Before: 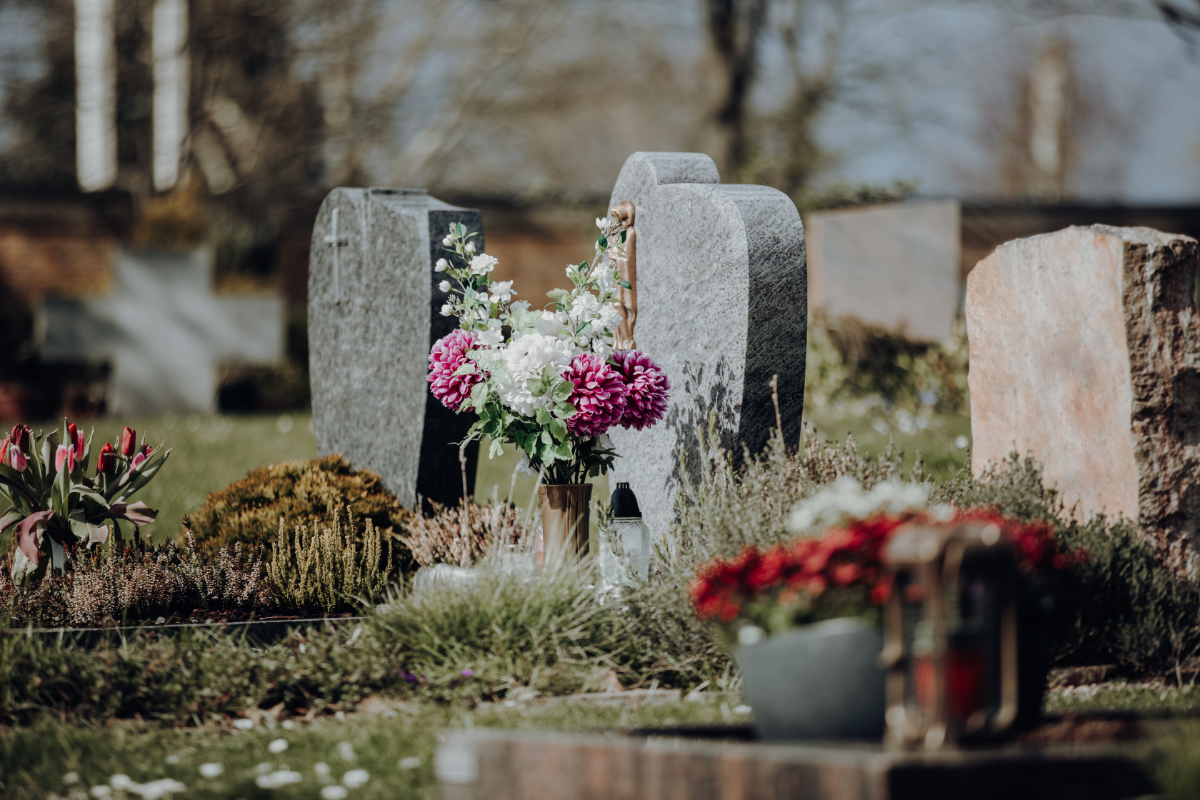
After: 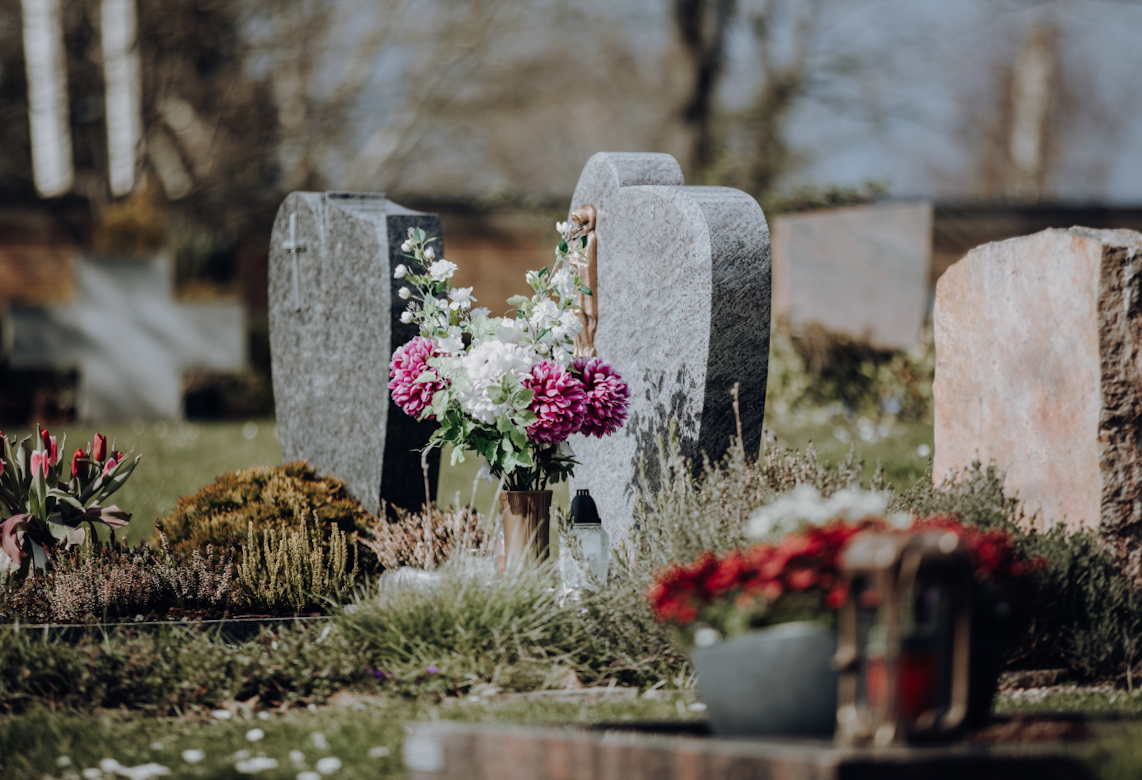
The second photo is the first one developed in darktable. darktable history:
white balance: red 1.004, blue 1.024
rotate and perspective: rotation 0.074°, lens shift (vertical) 0.096, lens shift (horizontal) -0.041, crop left 0.043, crop right 0.952, crop top 0.024, crop bottom 0.979
